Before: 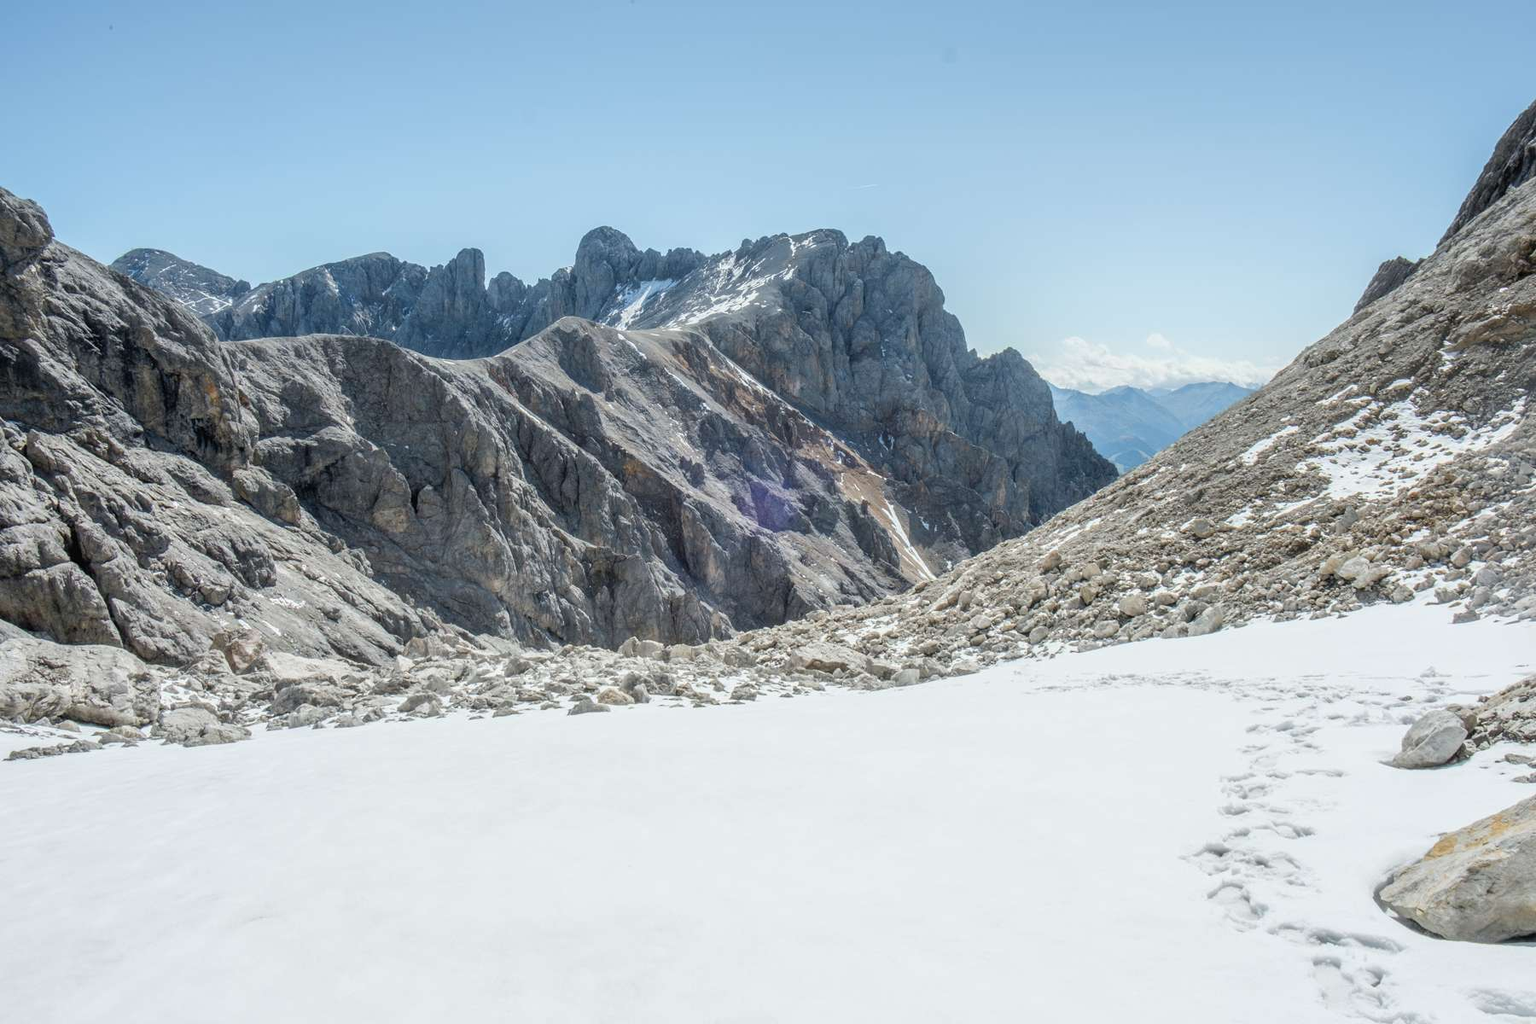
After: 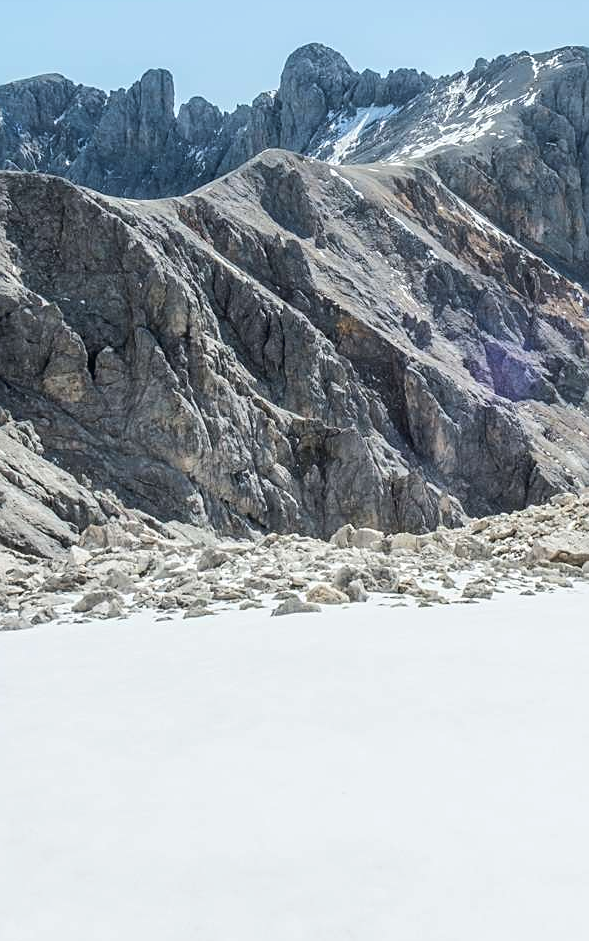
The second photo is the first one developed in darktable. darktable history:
sharpen: on, module defaults
crop and rotate: left 21.922%, top 18.551%, right 45.354%, bottom 2.991%
tone curve: curves: ch0 [(0, 0.015) (0.037, 0.032) (0.131, 0.113) (0.275, 0.26) (0.497, 0.531) (0.617, 0.663) (0.704, 0.748) (0.813, 0.842) (0.911, 0.931) (0.997, 1)]; ch1 [(0, 0) (0.301, 0.3) (0.444, 0.438) (0.493, 0.494) (0.501, 0.499) (0.534, 0.543) (0.582, 0.605) (0.658, 0.687) (0.746, 0.79) (1, 1)]; ch2 [(0, 0) (0.246, 0.234) (0.36, 0.356) (0.415, 0.426) (0.476, 0.492) (0.502, 0.499) (0.525, 0.513) (0.533, 0.534) (0.586, 0.598) (0.634, 0.643) (0.706, 0.717) (0.853, 0.83) (1, 0.951)], color space Lab, linked channels, preserve colors none
